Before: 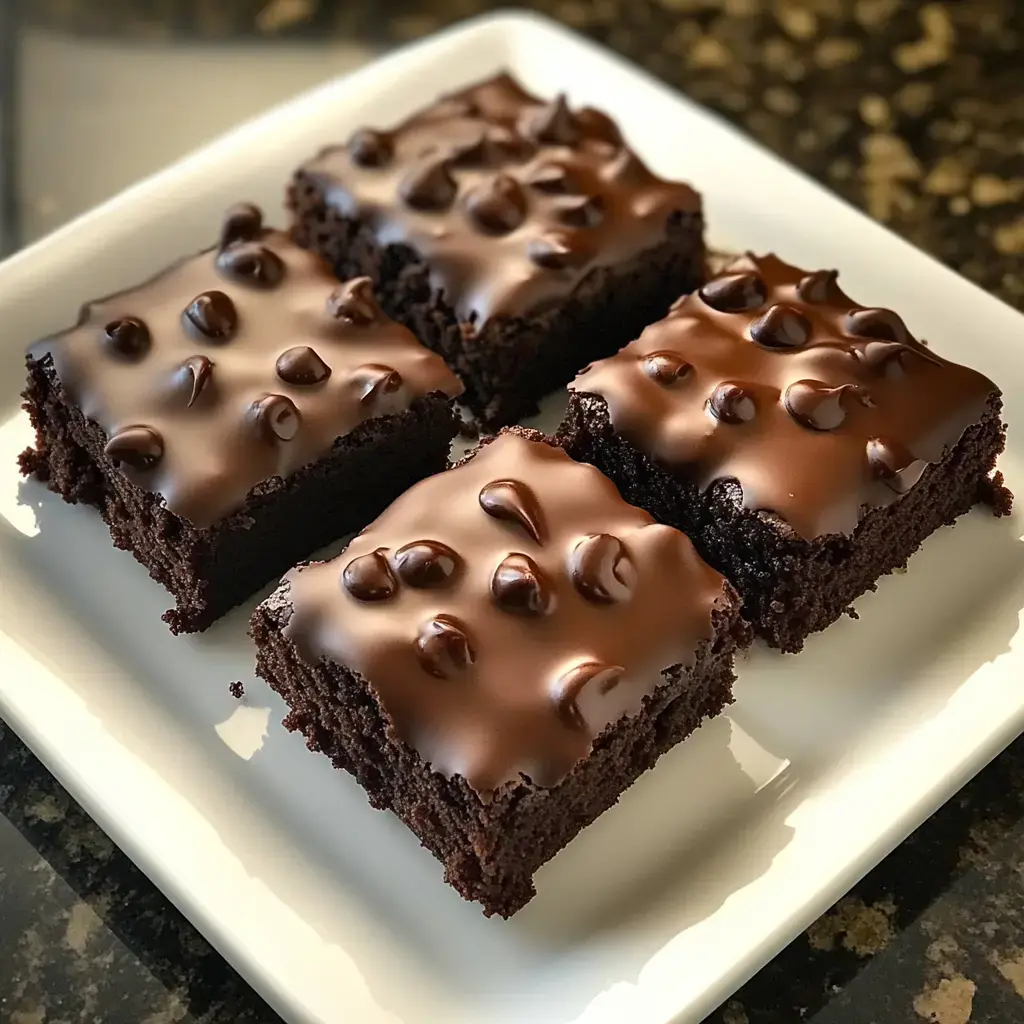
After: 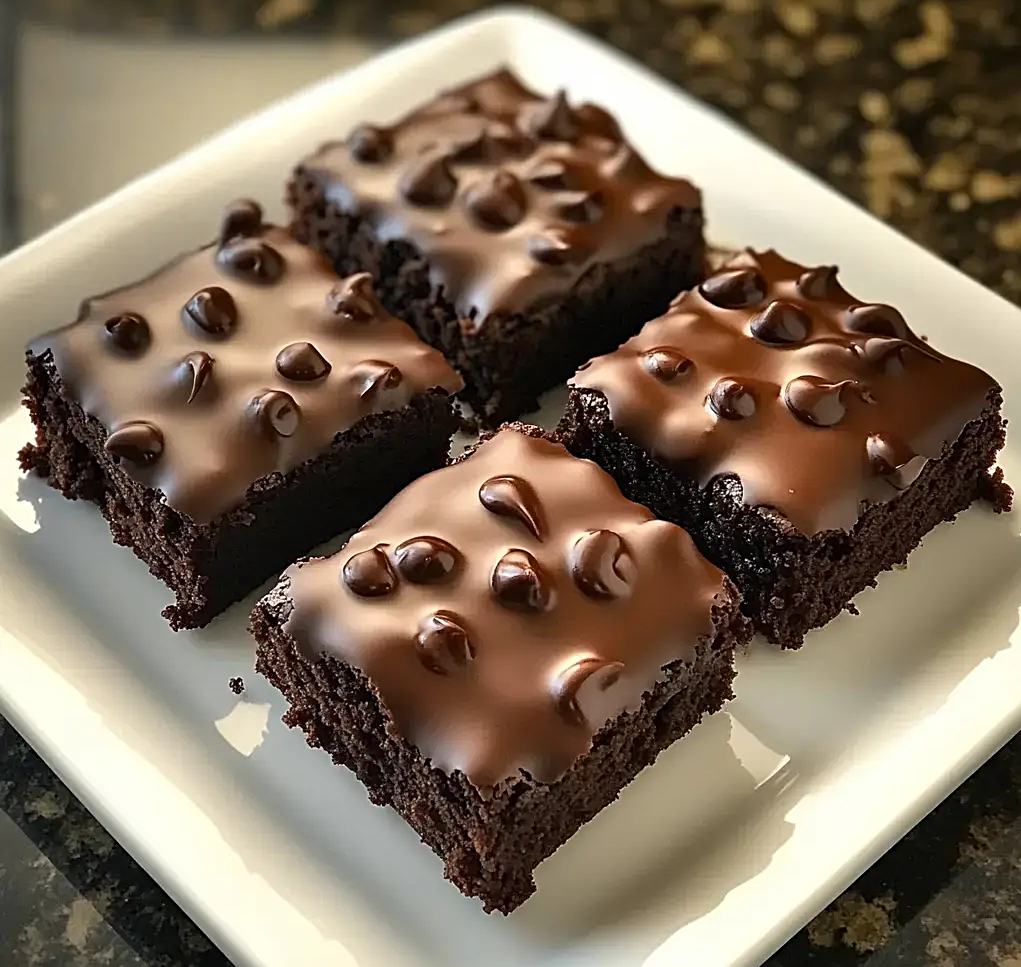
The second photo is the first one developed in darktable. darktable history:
sharpen: radius 2.167, amount 0.381, threshold 0
crop: top 0.448%, right 0.264%, bottom 5.045%
